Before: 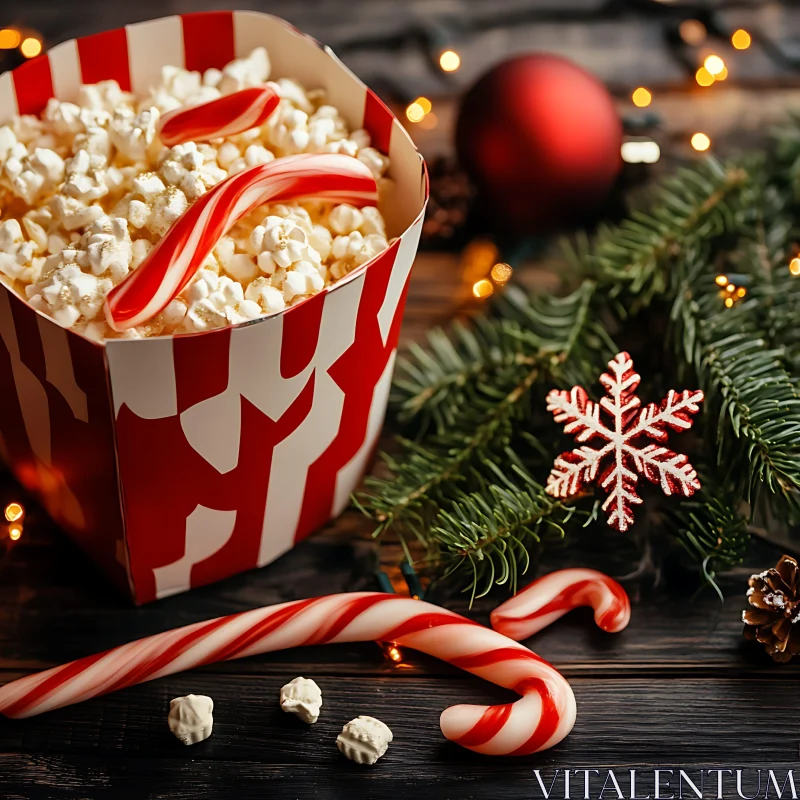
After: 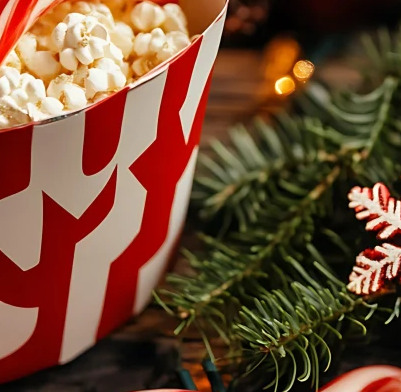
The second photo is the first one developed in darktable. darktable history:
crop: left 24.804%, top 25.481%, right 24.974%, bottom 25.435%
